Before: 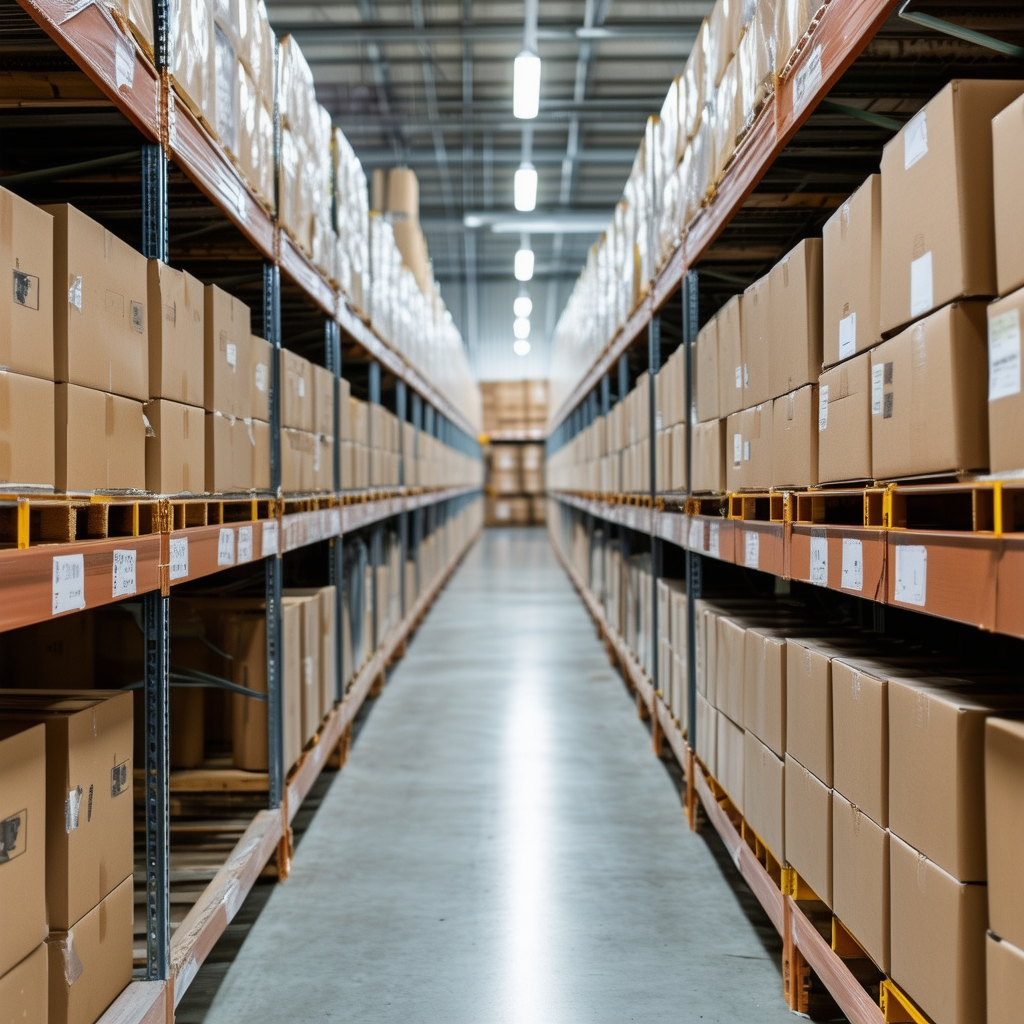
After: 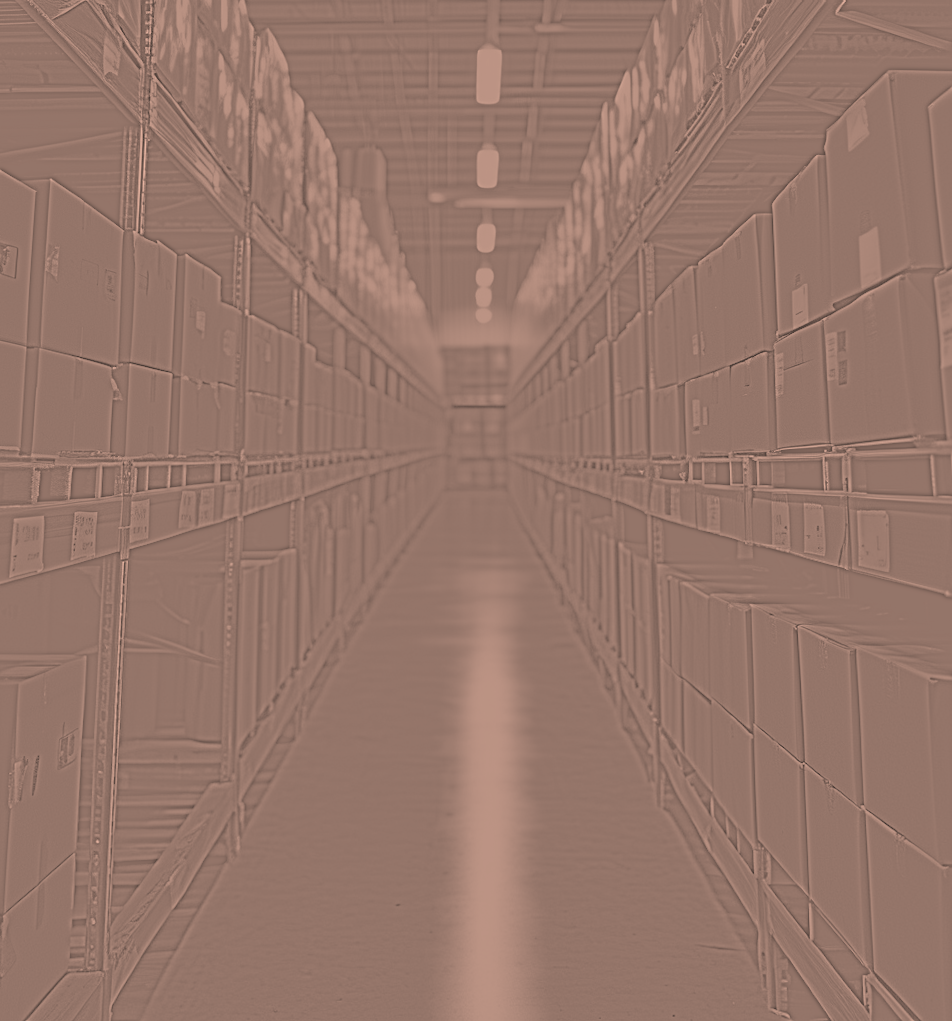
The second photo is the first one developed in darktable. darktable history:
levels: levels [0.073, 0.497, 0.972]
exposure: black level correction 0, exposure 1.1 EV, compensate exposure bias true, compensate highlight preservation false
color correction: highlights a* 21.88, highlights b* 22.25
highpass: sharpness 9.84%, contrast boost 9.94%
rotate and perspective: rotation 0.215°, lens shift (vertical) -0.139, crop left 0.069, crop right 0.939, crop top 0.002, crop bottom 0.996
haze removal: adaptive false
